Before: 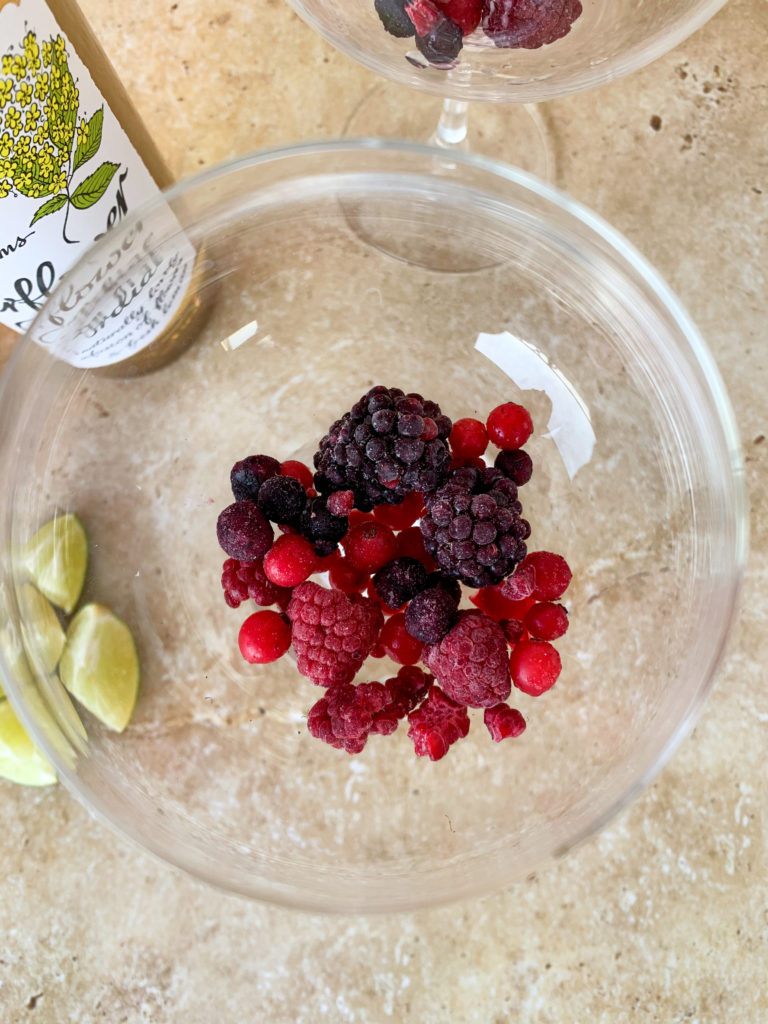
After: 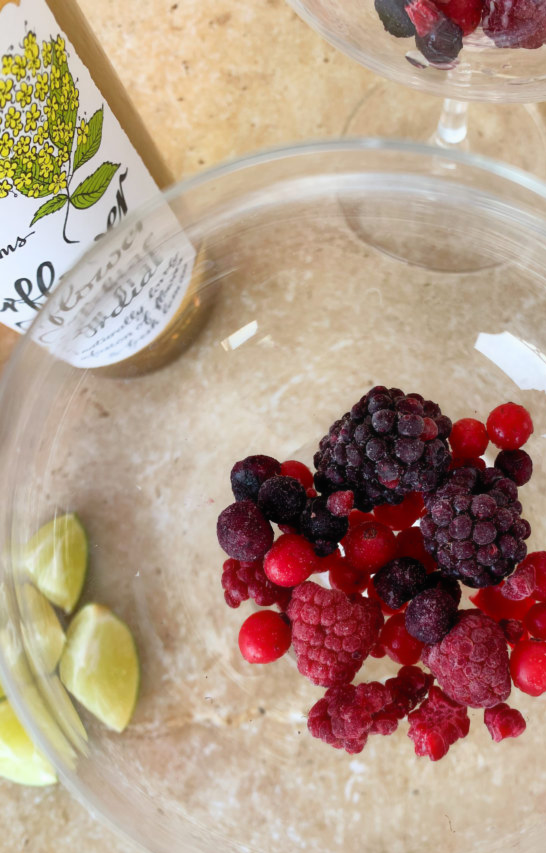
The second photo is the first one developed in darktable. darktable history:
crop: right 28.885%, bottom 16.626%
contrast equalizer: octaves 7, y [[0.502, 0.505, 0.512, 0.529, 0.564, 0.588], [0.5 ×6], [0.502, 0.505, 0.512, 0.529, 0.564, 0.588], [0, 0.001, 0.001, 0.004, 0.008, 0.011], [0, 0.001, 0.001, 0.004, 0.008, 0.011]], mix -1
